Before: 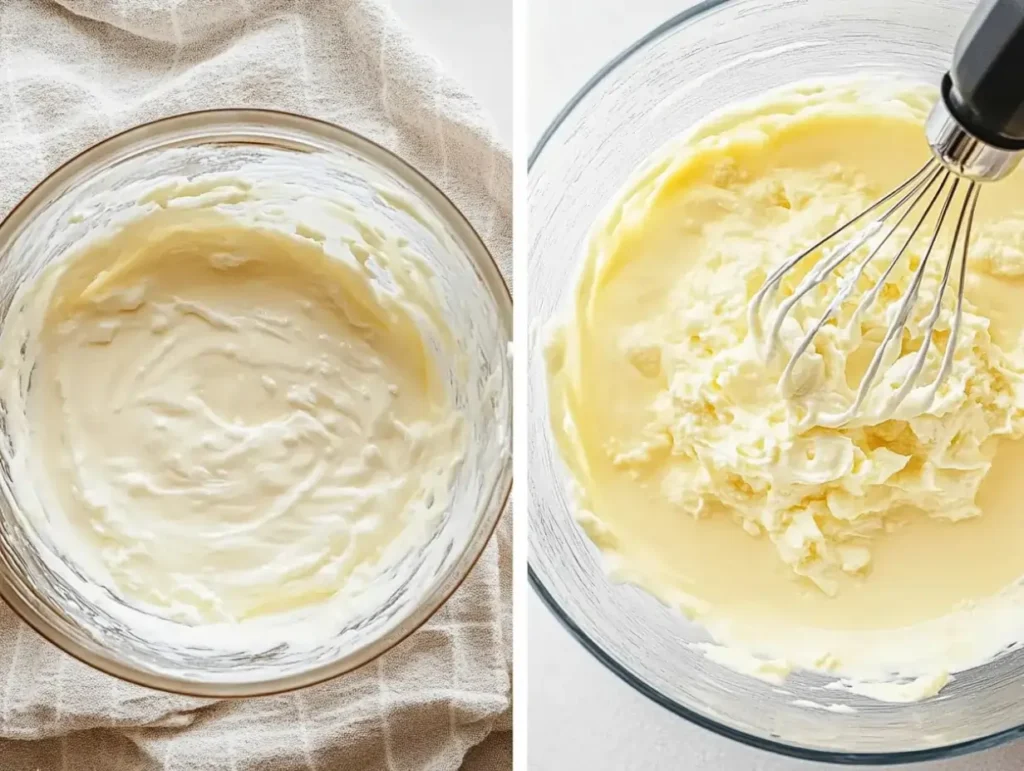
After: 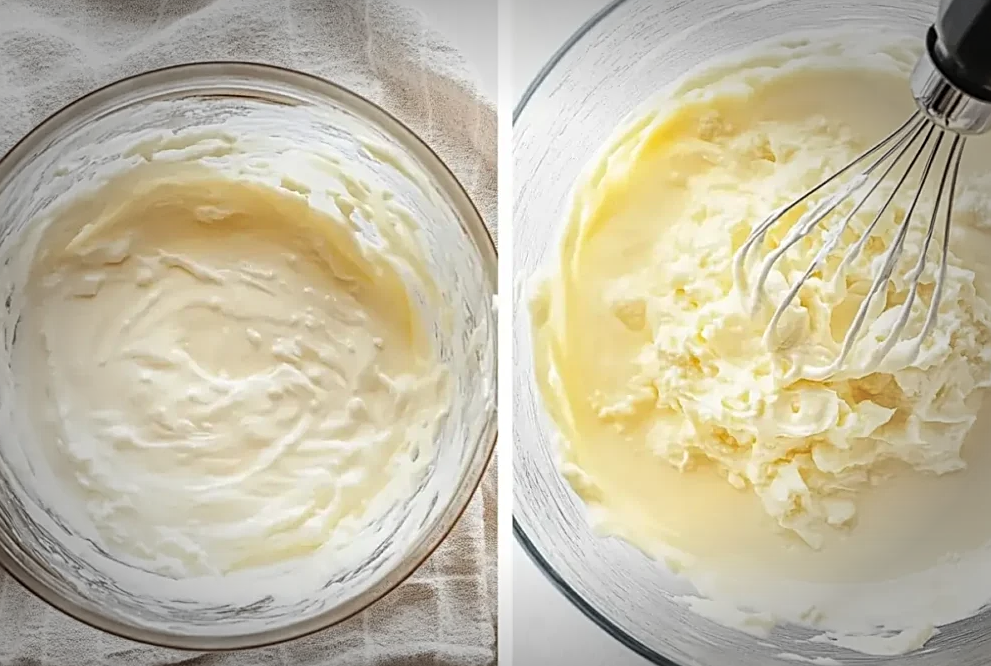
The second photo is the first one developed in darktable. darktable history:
exposure: black level correction 0, compensate highlight preservation false
sharpen: on, module defaults
vignetting: fall-off start 66.04%, fall-off radius 39.61%, automatic ratio true, width/height ratio 0.673
crop: left 1.489%, top 6.151%, right 1.671%, bottom 6.668%
